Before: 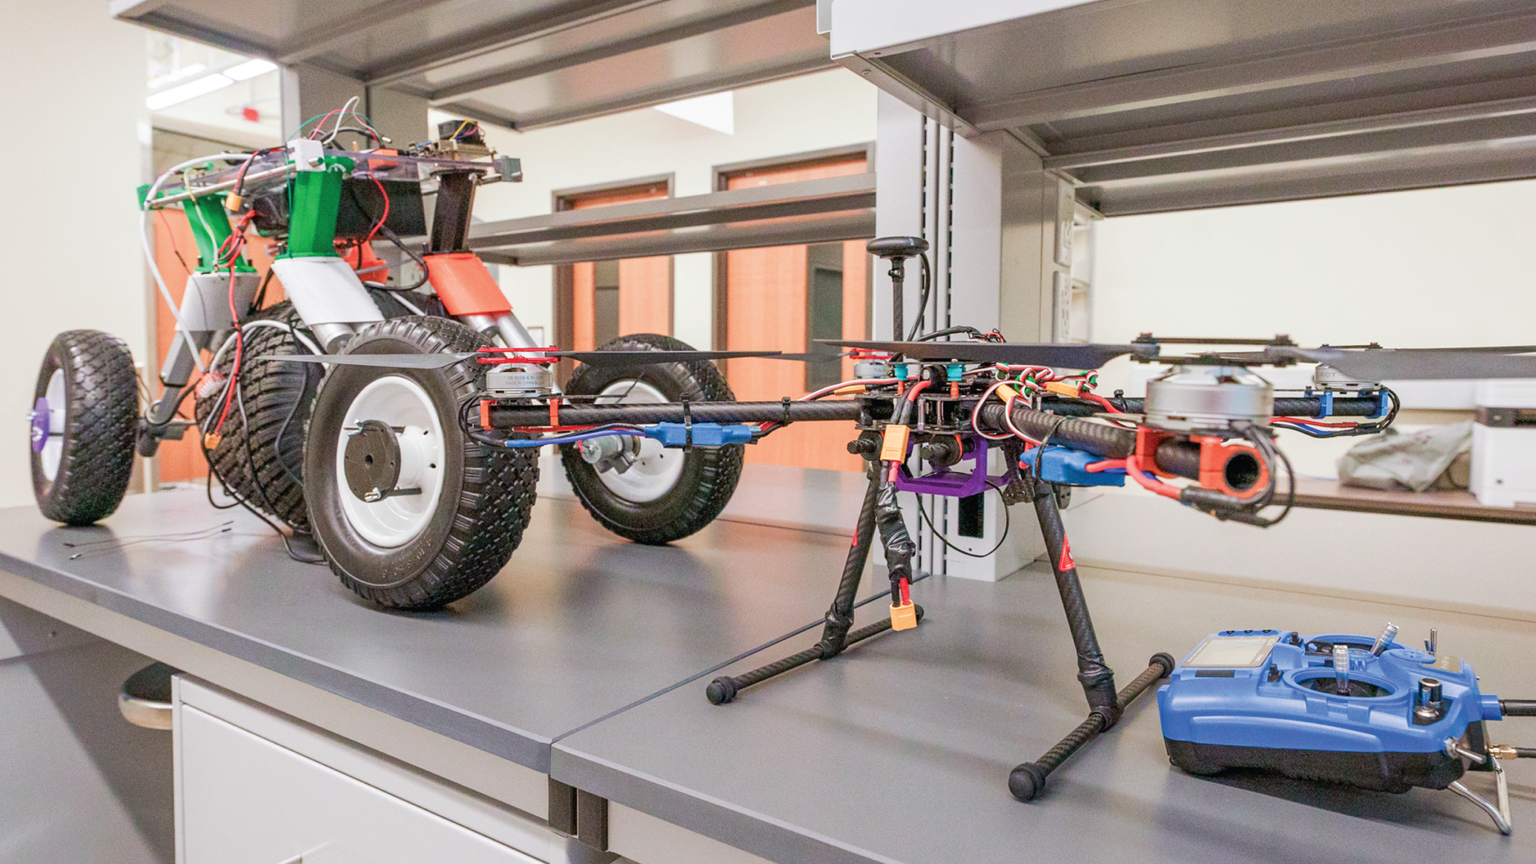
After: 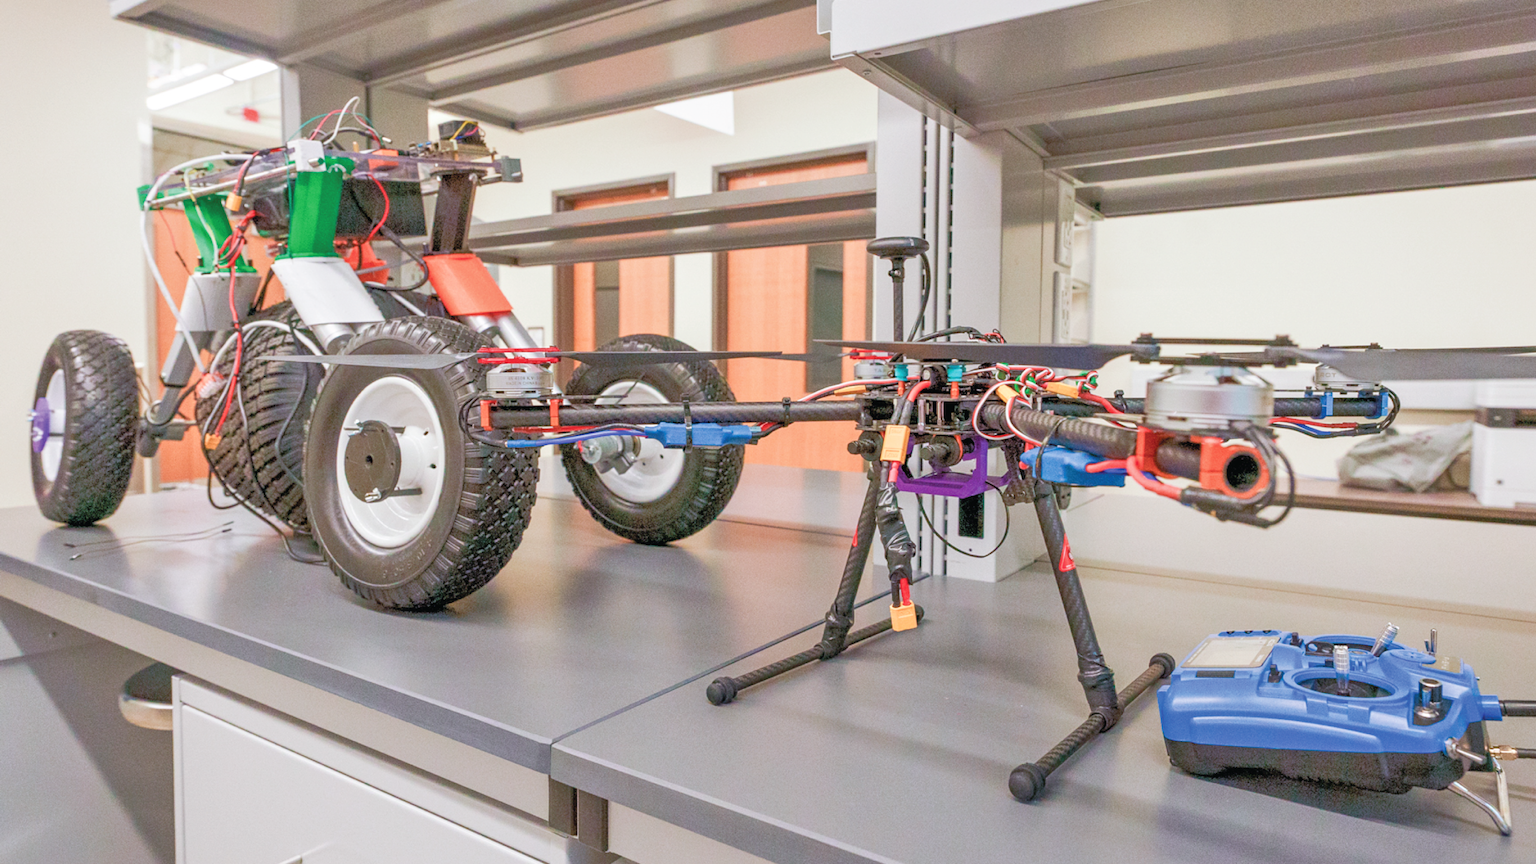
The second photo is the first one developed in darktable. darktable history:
tone equalizer: -7 EV 0.156 EV, -6 EV 0.561 EV, -5 EV 1.17 EV, -4 EV 1.35 EV, -3 EV 1.12 EV, -2 EV 0.6 EV, -1 EV 0.159 EV
